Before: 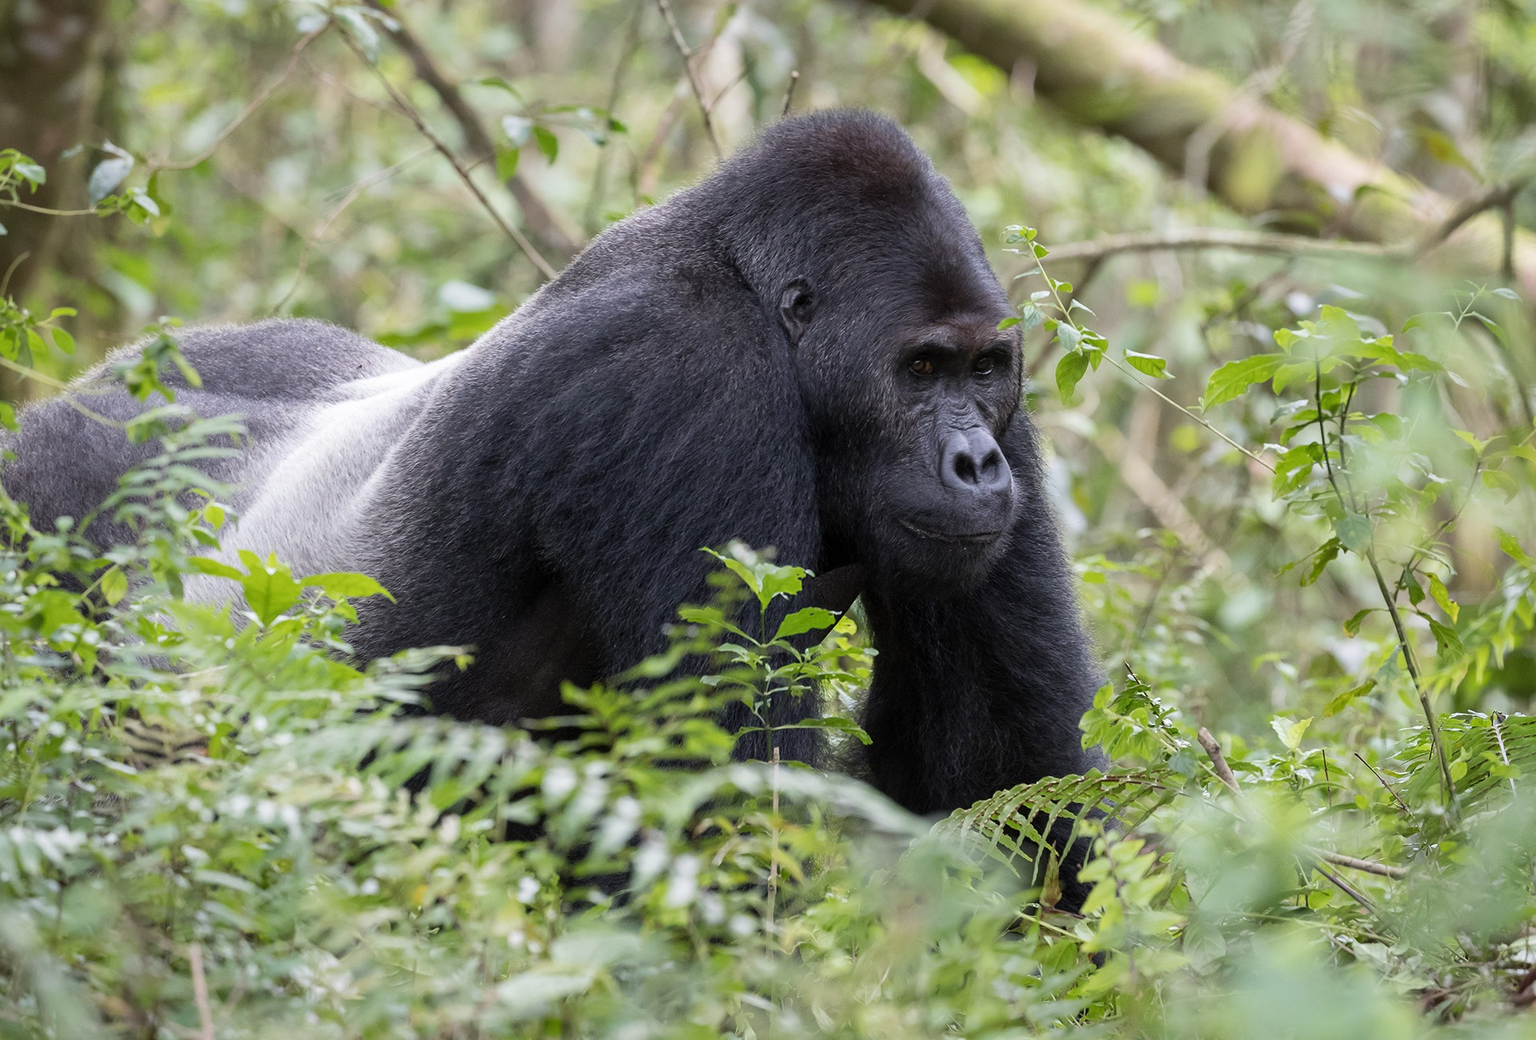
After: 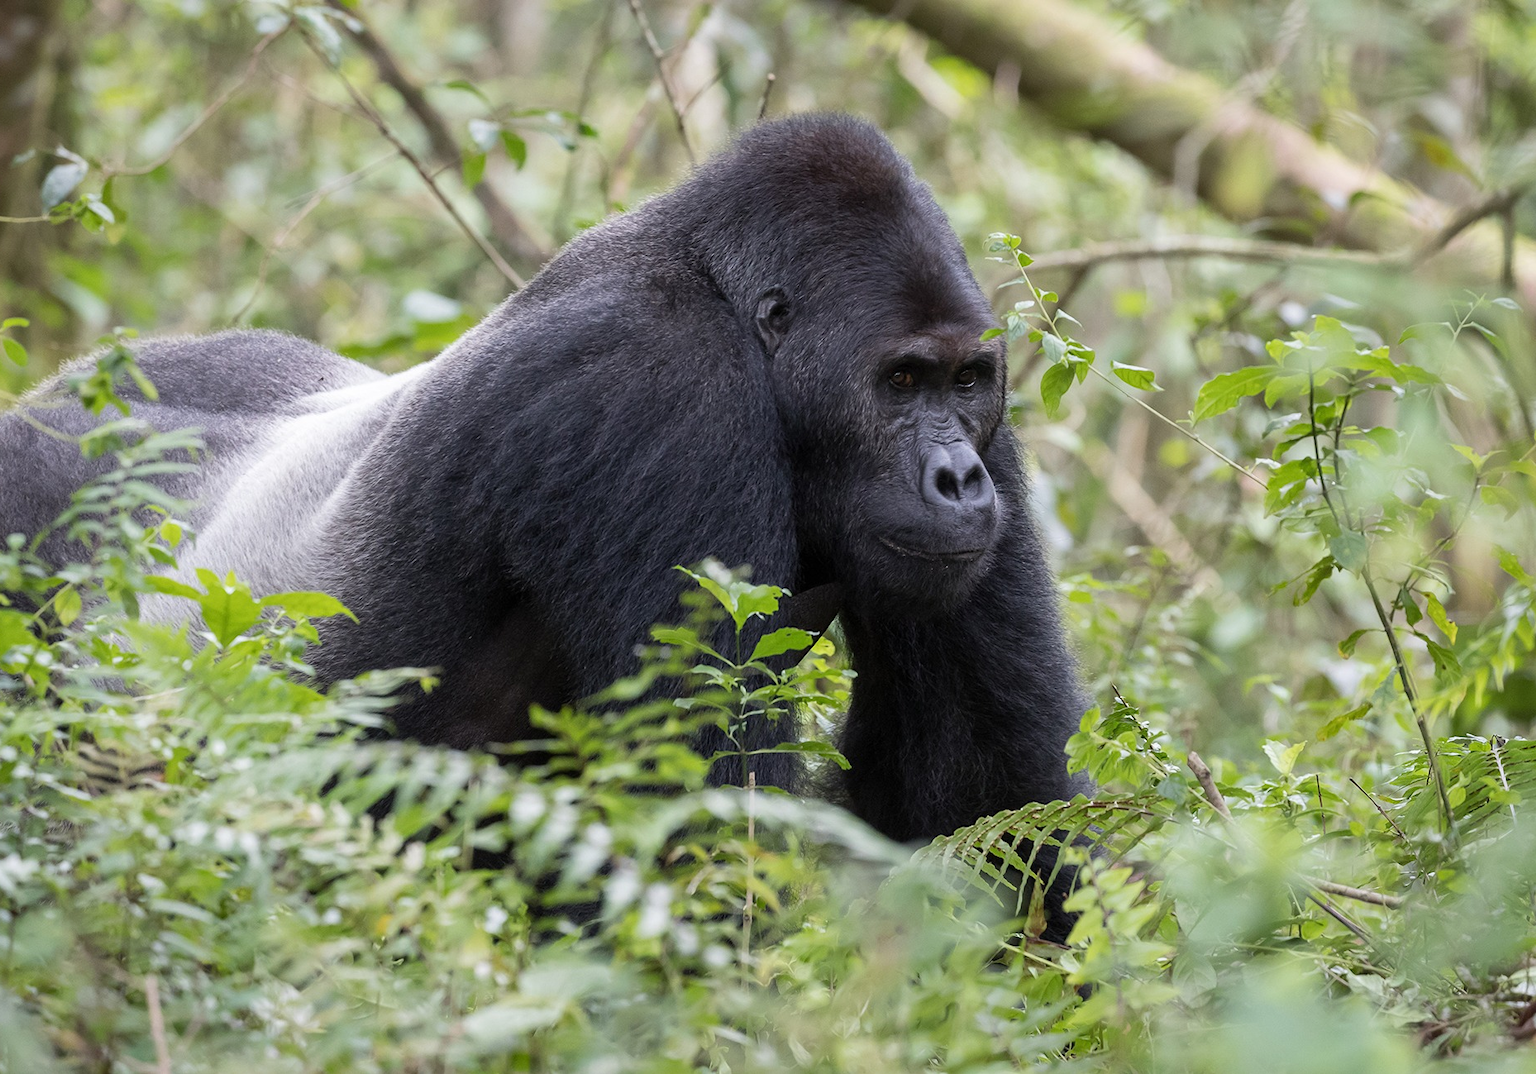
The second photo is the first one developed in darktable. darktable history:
crop and rotate: left 3.188%
